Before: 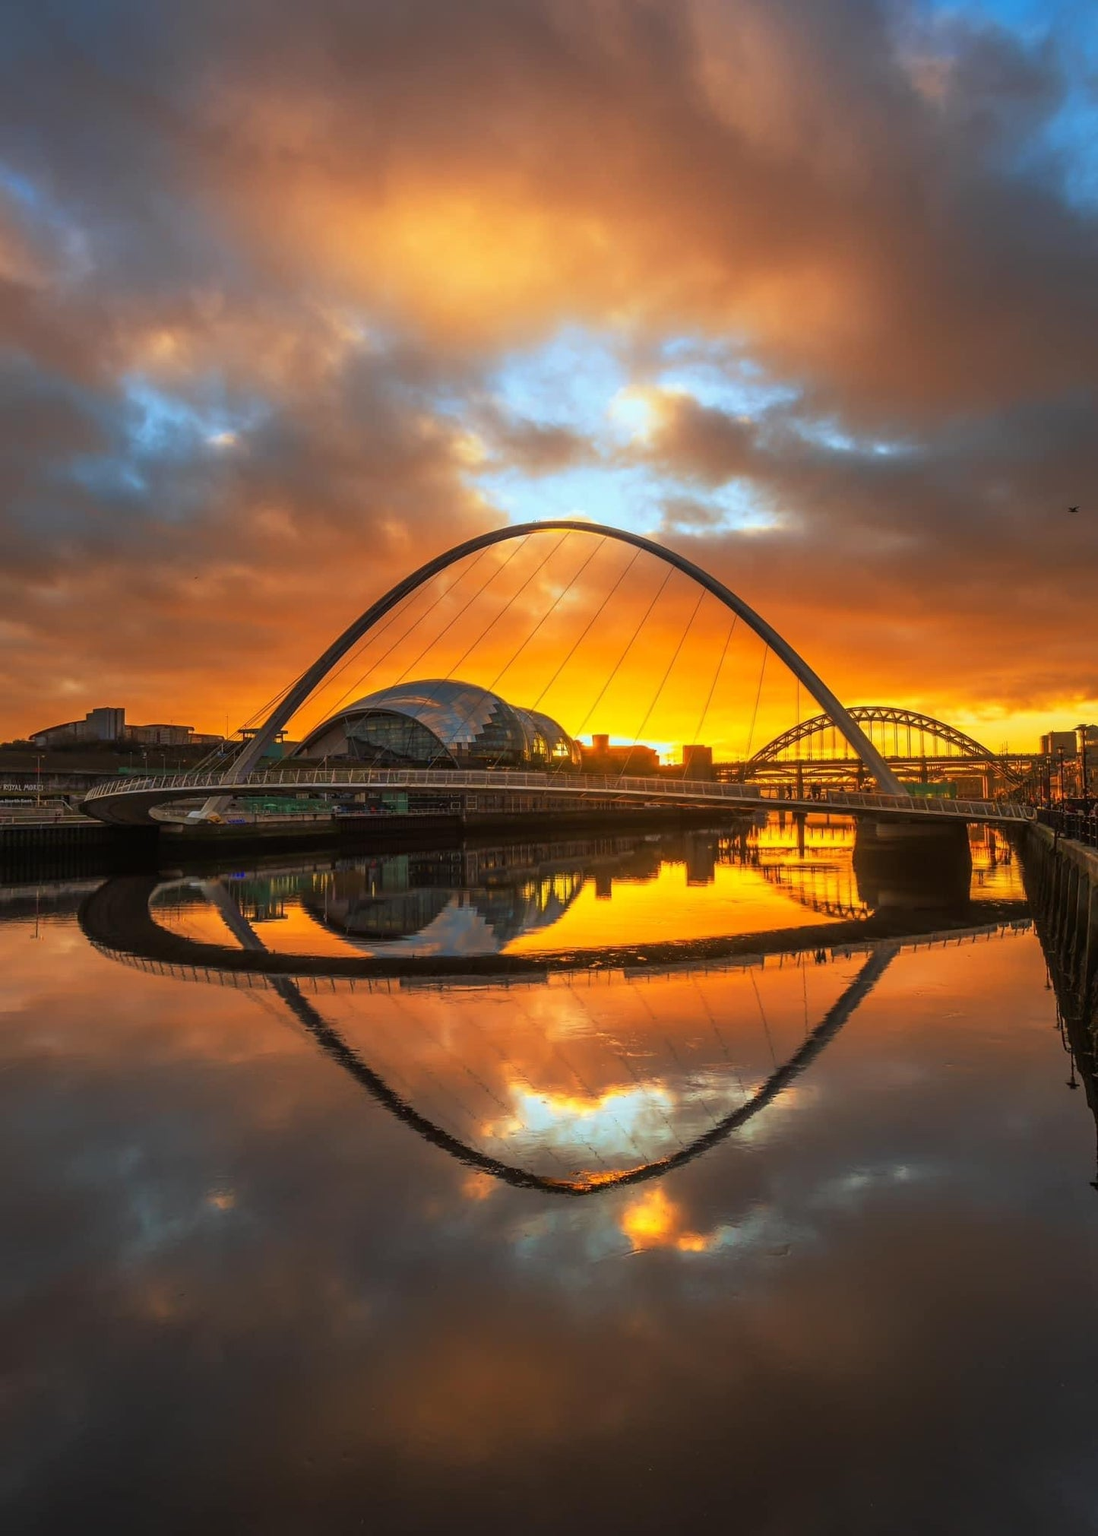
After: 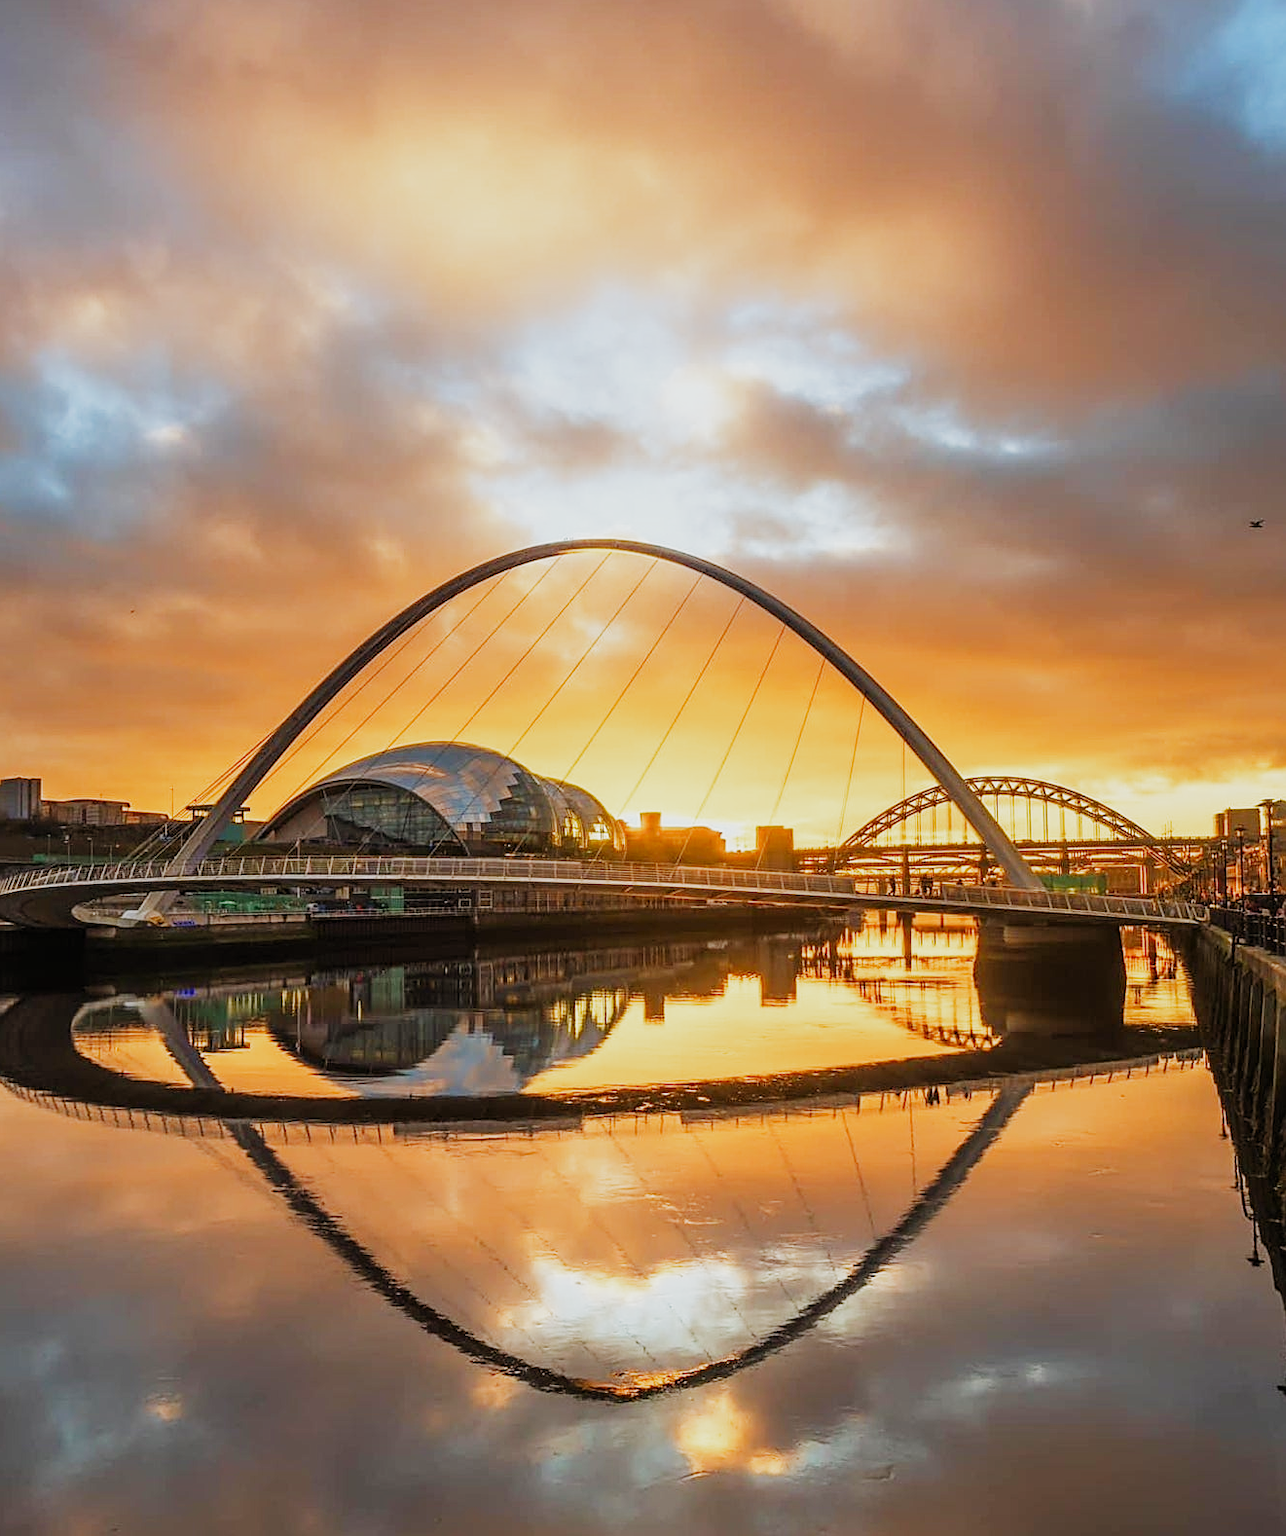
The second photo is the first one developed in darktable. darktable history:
crop: left 8.463%, top 6.57%, bottom 15.308%
filmic rgb: black relative exposure -7.65 EV, white relative exposure 4.56 EV, threshold 2.97 EV, hardness 3.61, contrast 1.052, preserve chrominance no, color science v5 (2021), contrast in shadows safe, contrast in highlights safe, enable highlight reconstruction true
sharpen: on, module defaults
exposure: exposure 1 EV, compensate highlight preservation false
